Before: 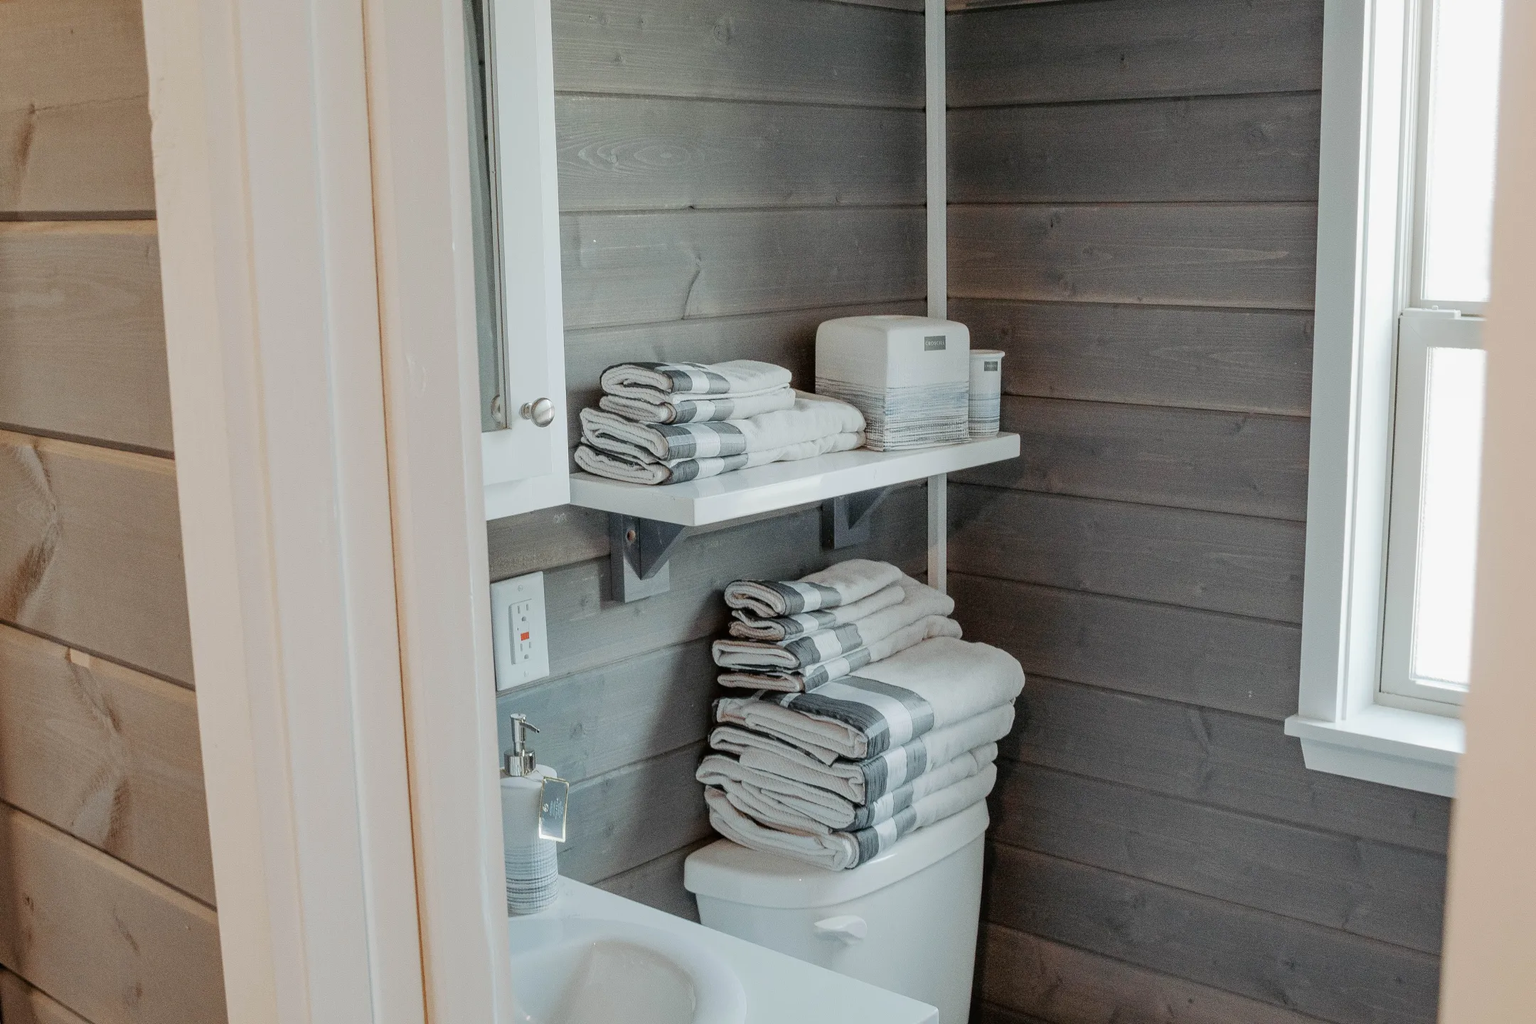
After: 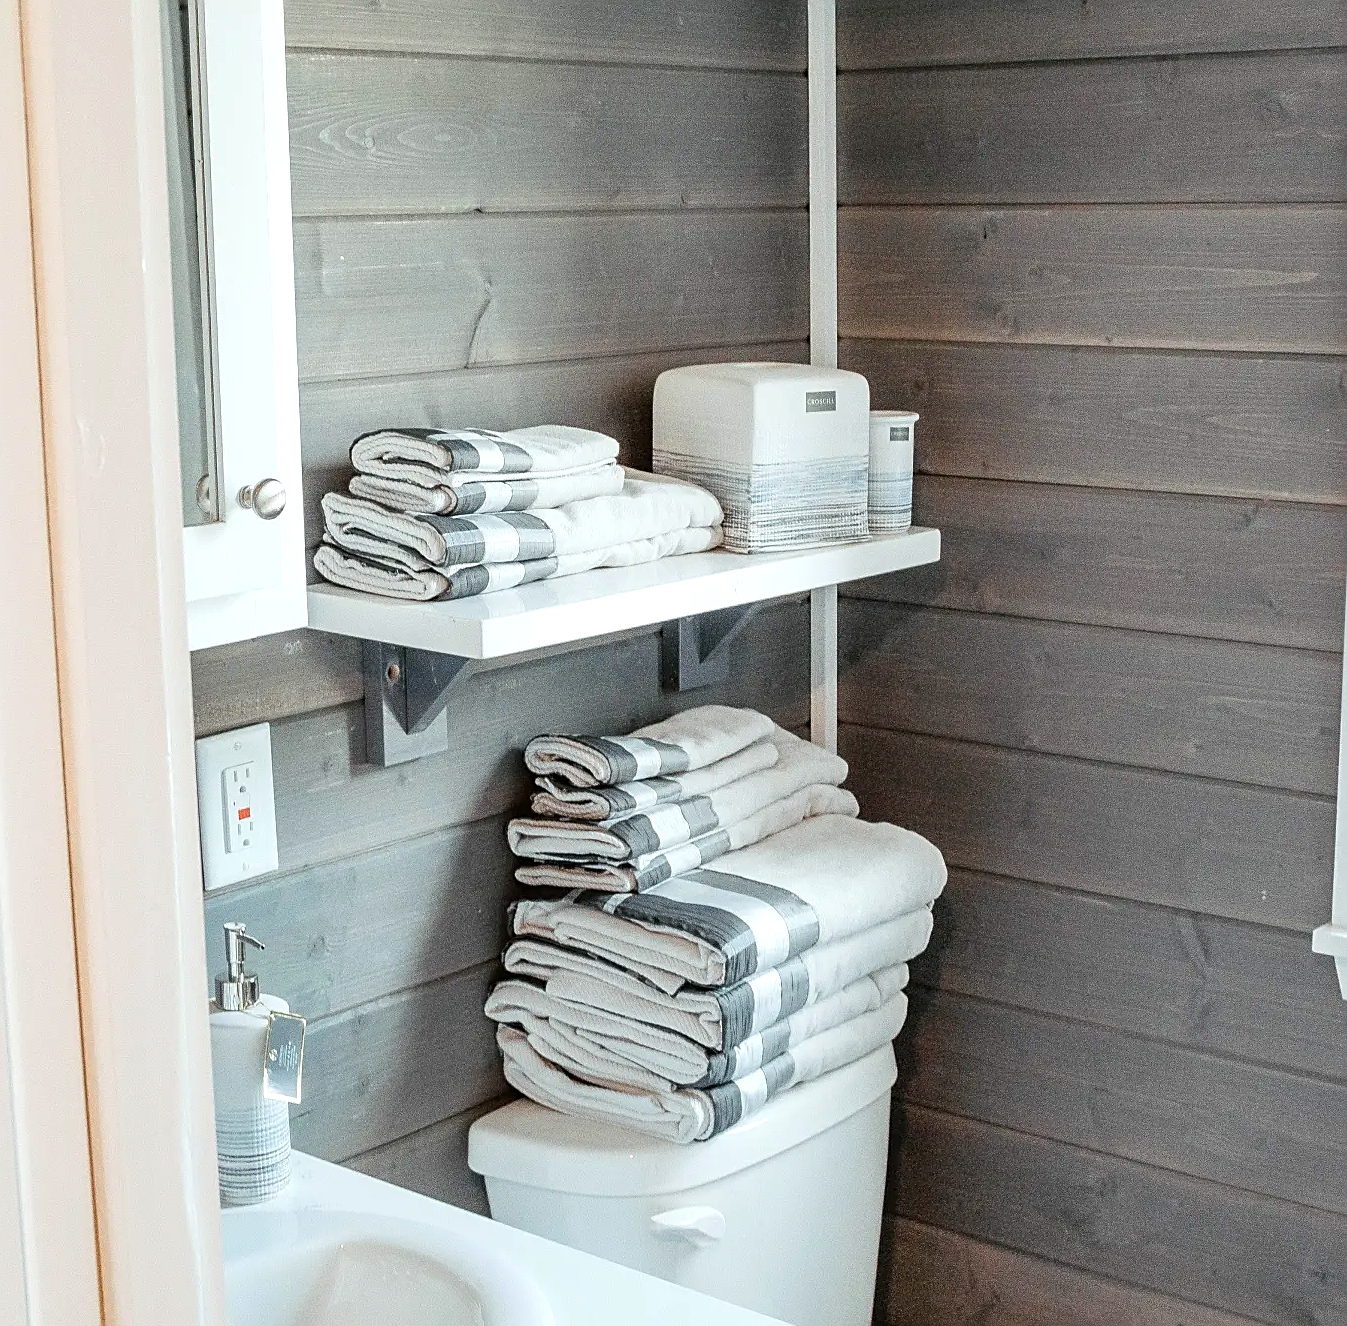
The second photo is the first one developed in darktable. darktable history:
sharpen: on, module defaults
crop and rotate: left 22.918%, top 5.629%, right 14.711%, bottom 2.247%
exposure: exposure 0.722 EV, compensate highlight preservation false
